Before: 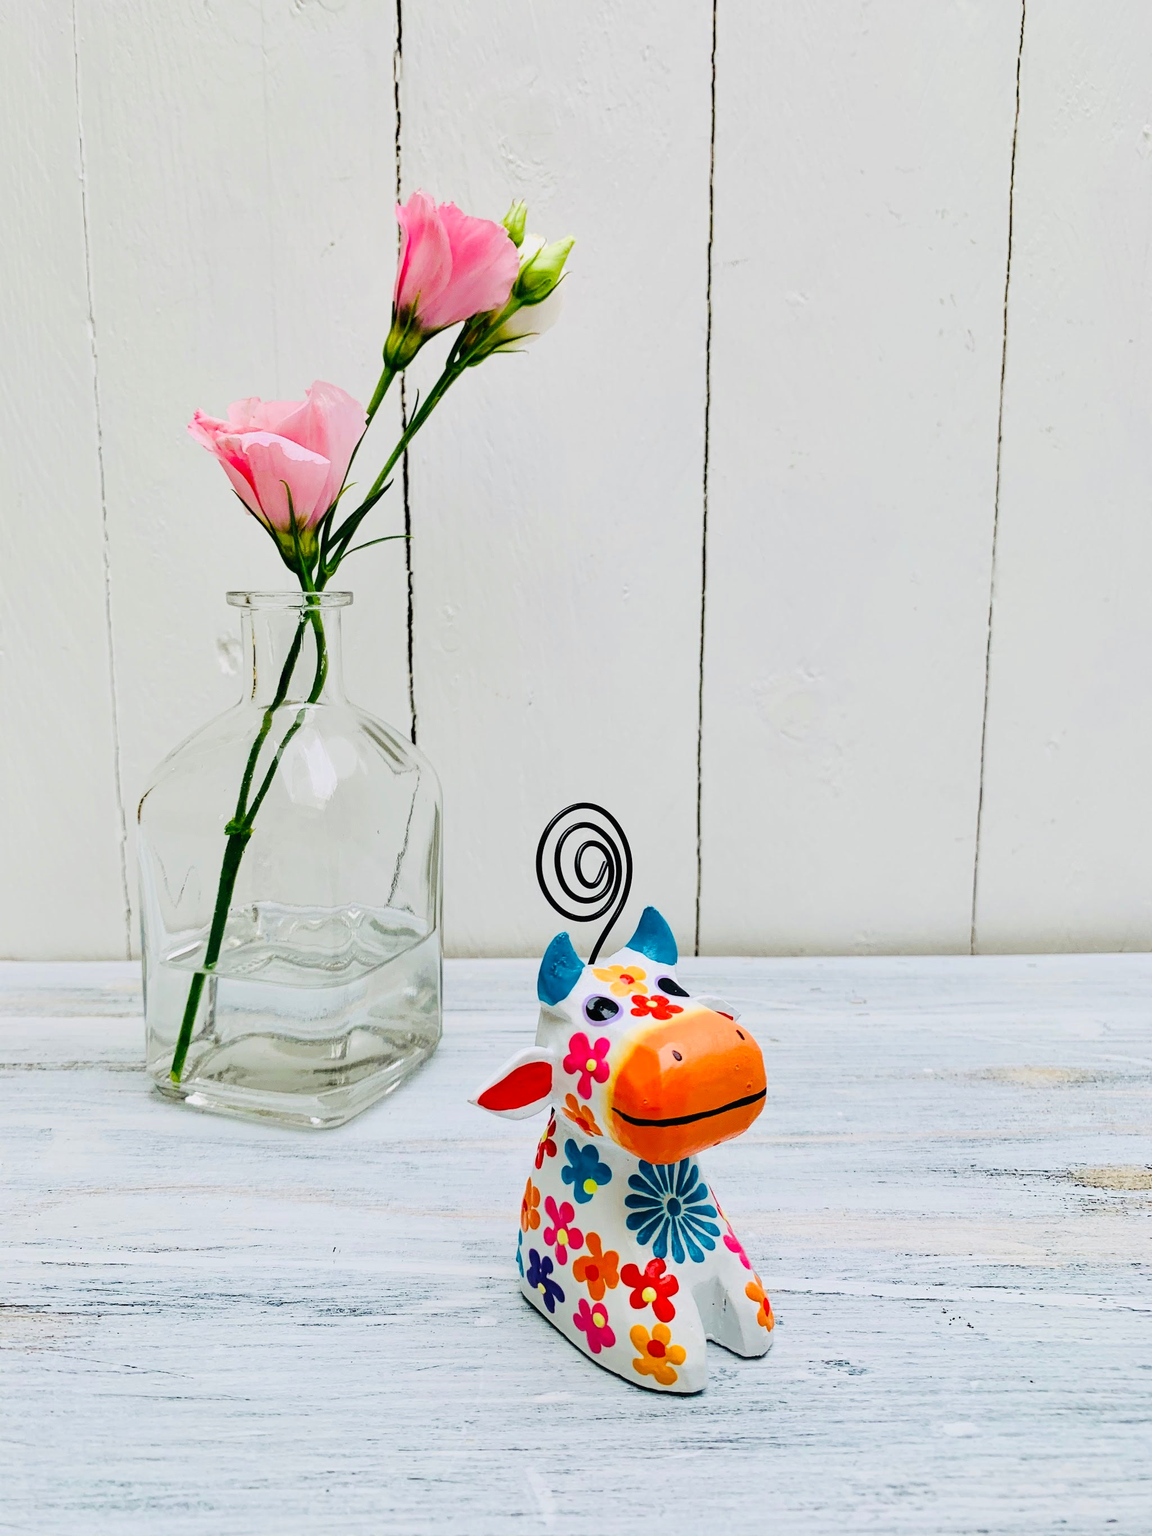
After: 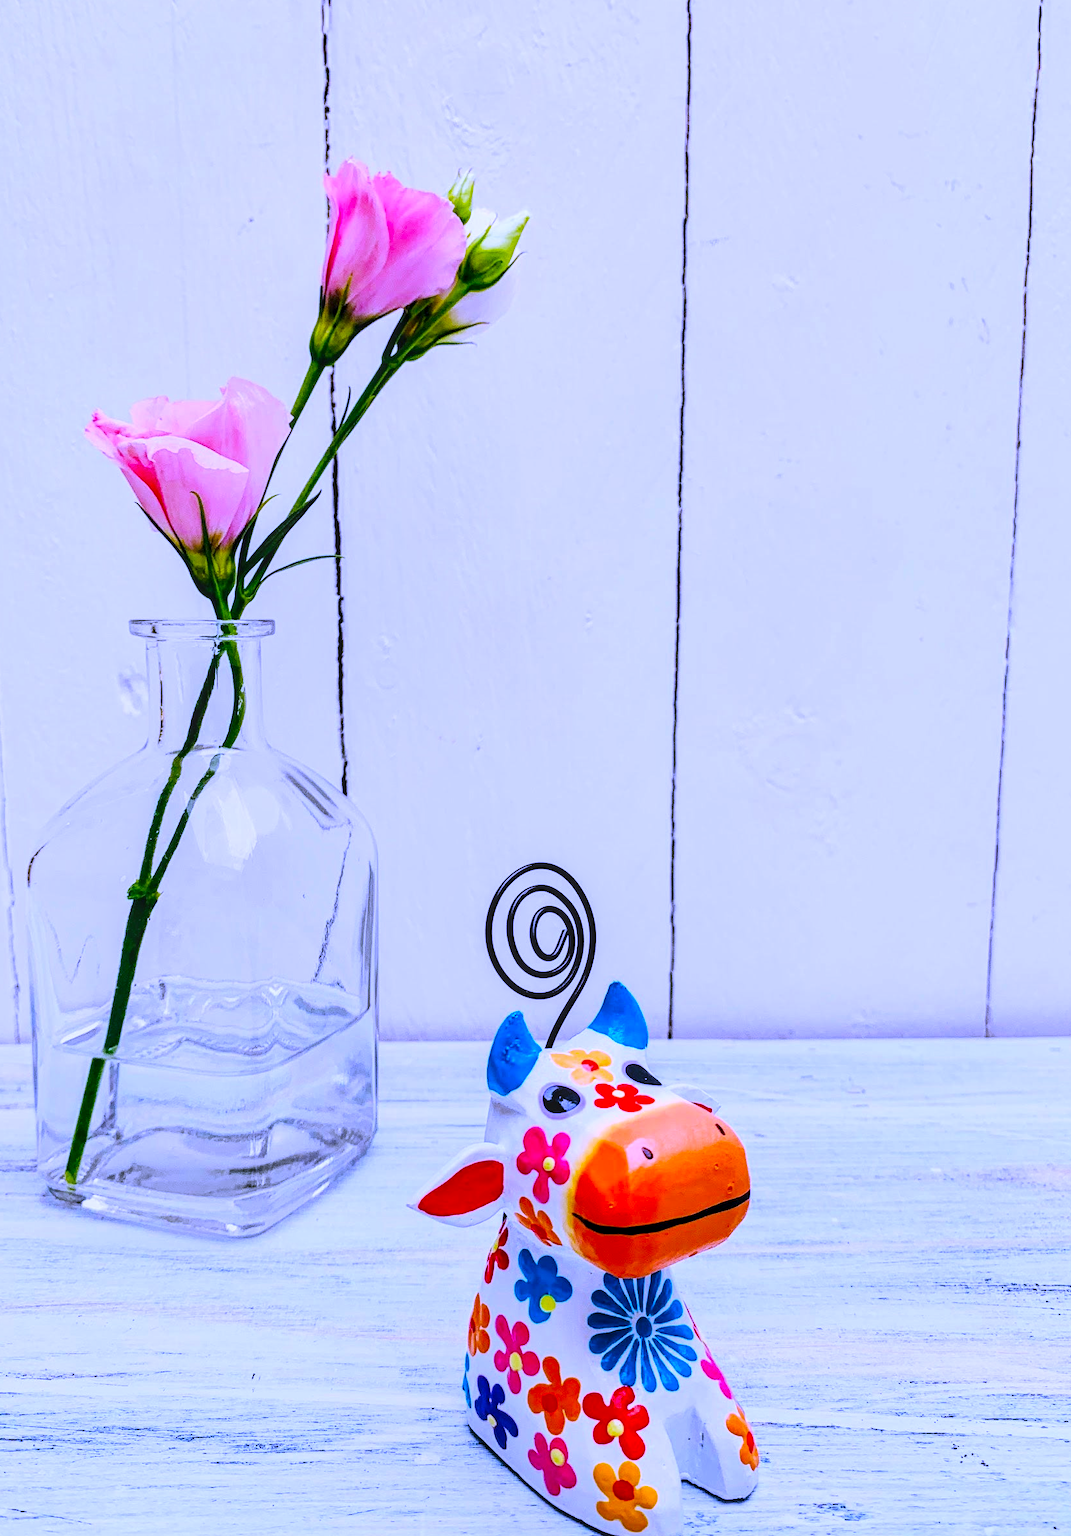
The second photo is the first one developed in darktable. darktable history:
crop: left 9.929%, top 3.475%, right 9.188%, bottom 9.529%
contrast brightness saturation: contrast 0.08, saturation 0.2
local contrast: on, module defaults
white balance: red 0.98, blue 1.61
